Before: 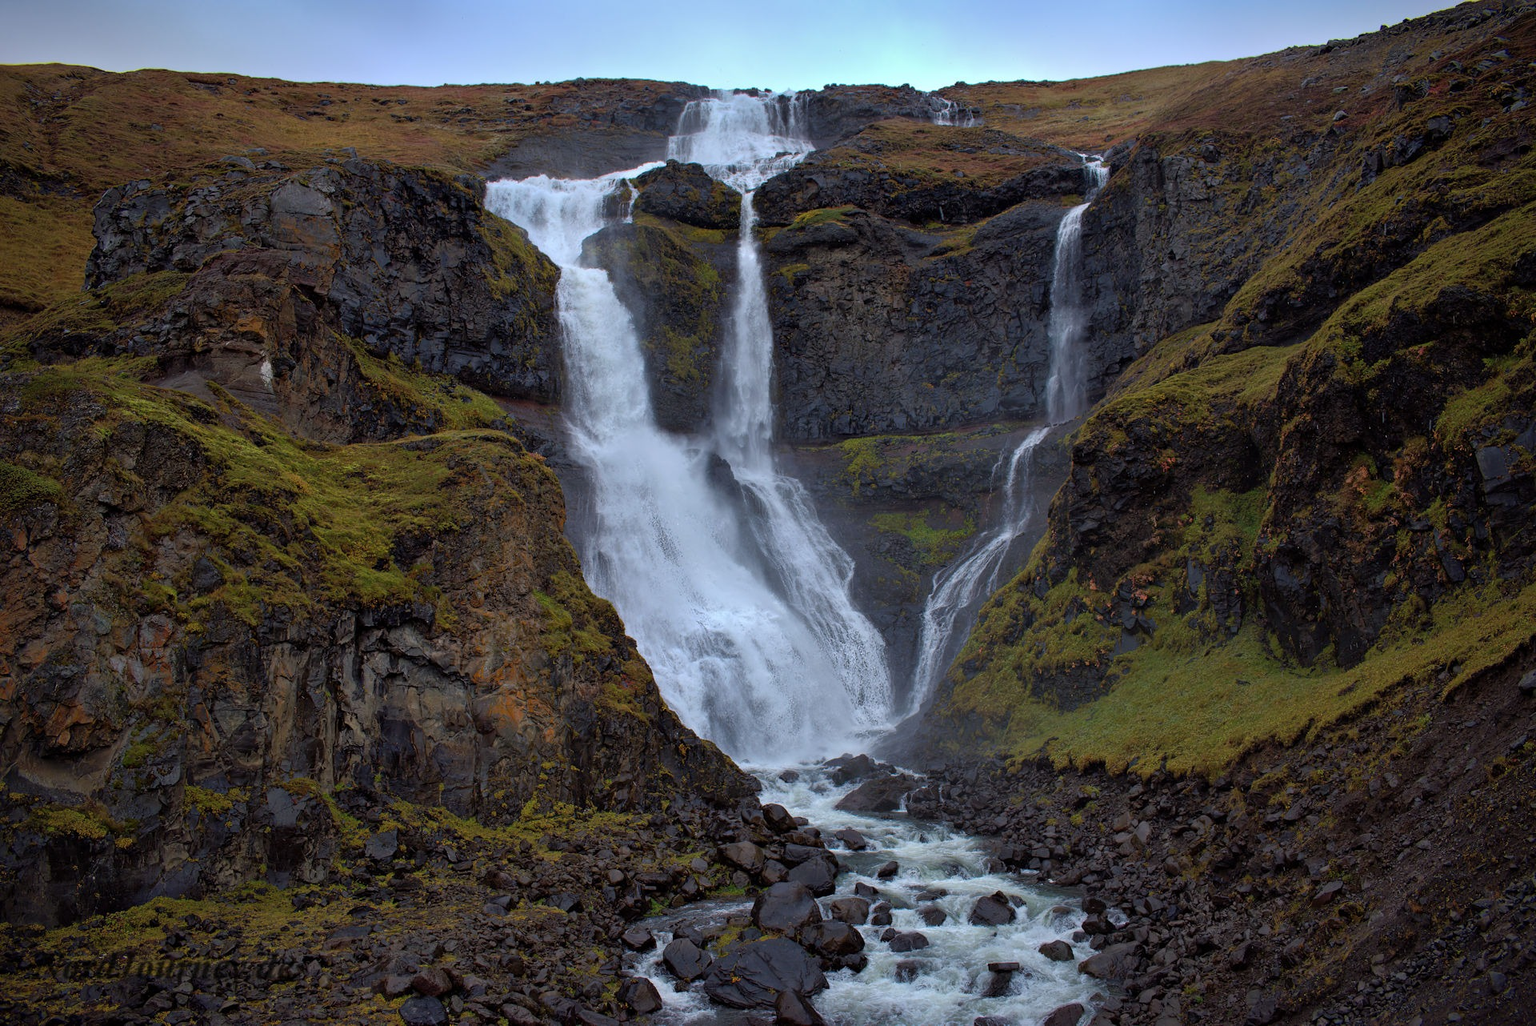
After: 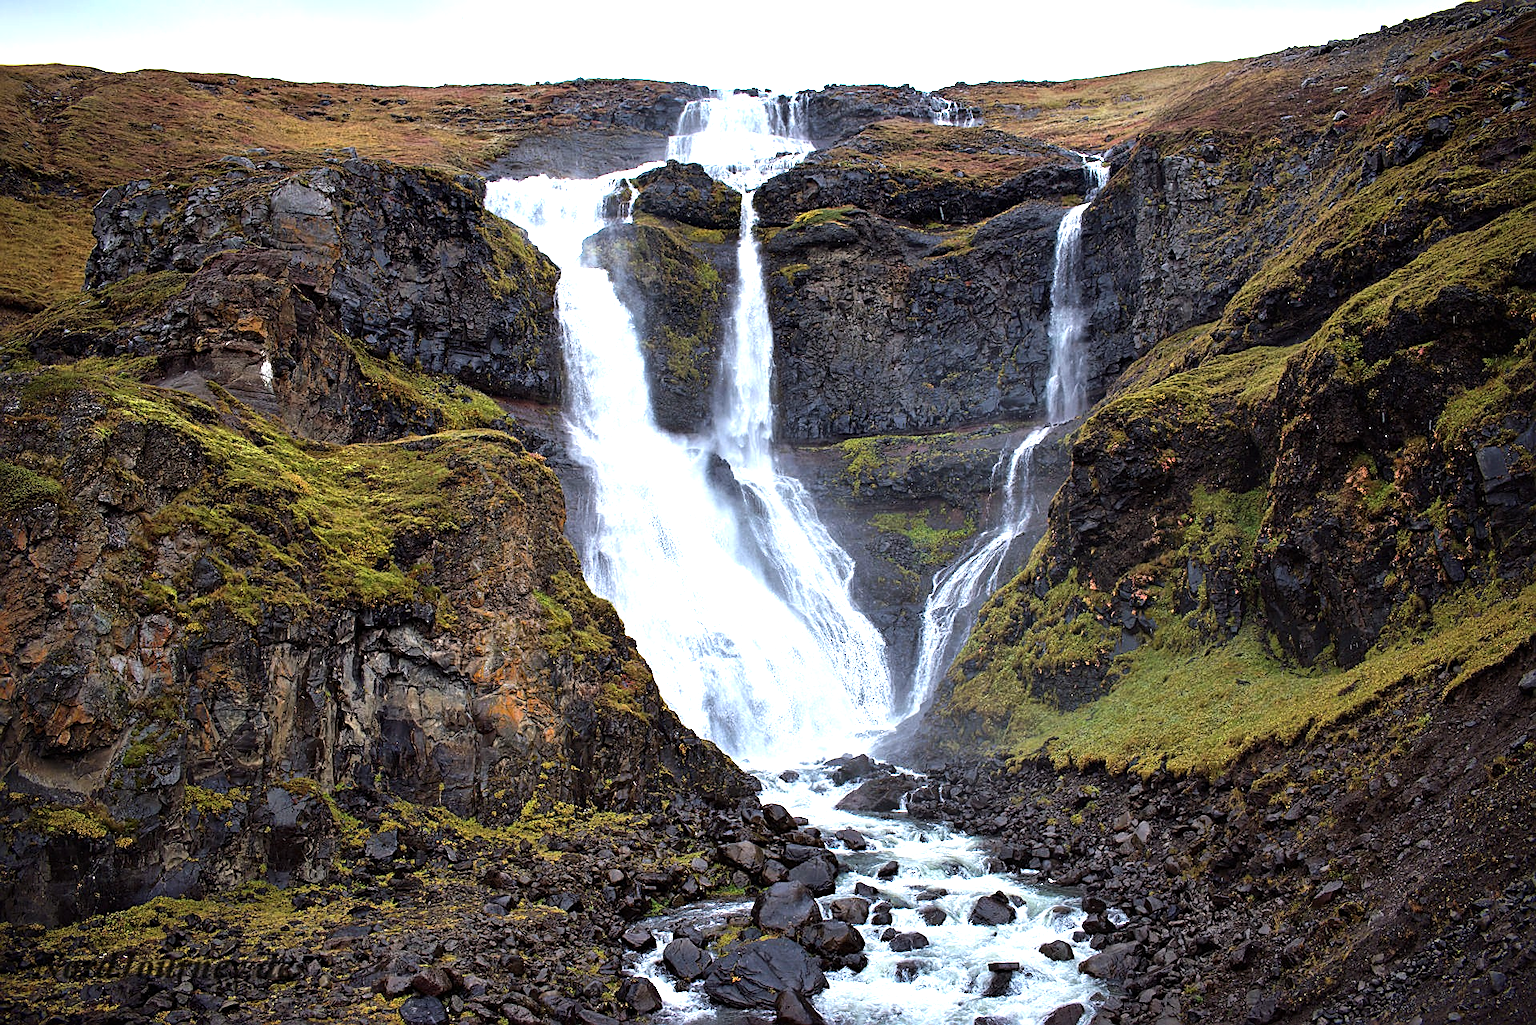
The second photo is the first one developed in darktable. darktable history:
white balance: emerald 1
tone equalizer: -8 EV -0.75 EV, -7 EV -0.7 EV, -6 EV -0.6 EV, -5 EV -0.4 EV, -3 EV 0.4 EV, -2 EV 0.6 EV, -1 EV 0.7 EV, +0 EV 0.75 EV, edges refinement/feathering 500, mask exposure compensation -1.57 EV, preserve details no
sharpen: on, module defaults
exposure: black level correction 0, exposure 1.1 EV, compensate exposure bias true, compensate highlight preservation false
